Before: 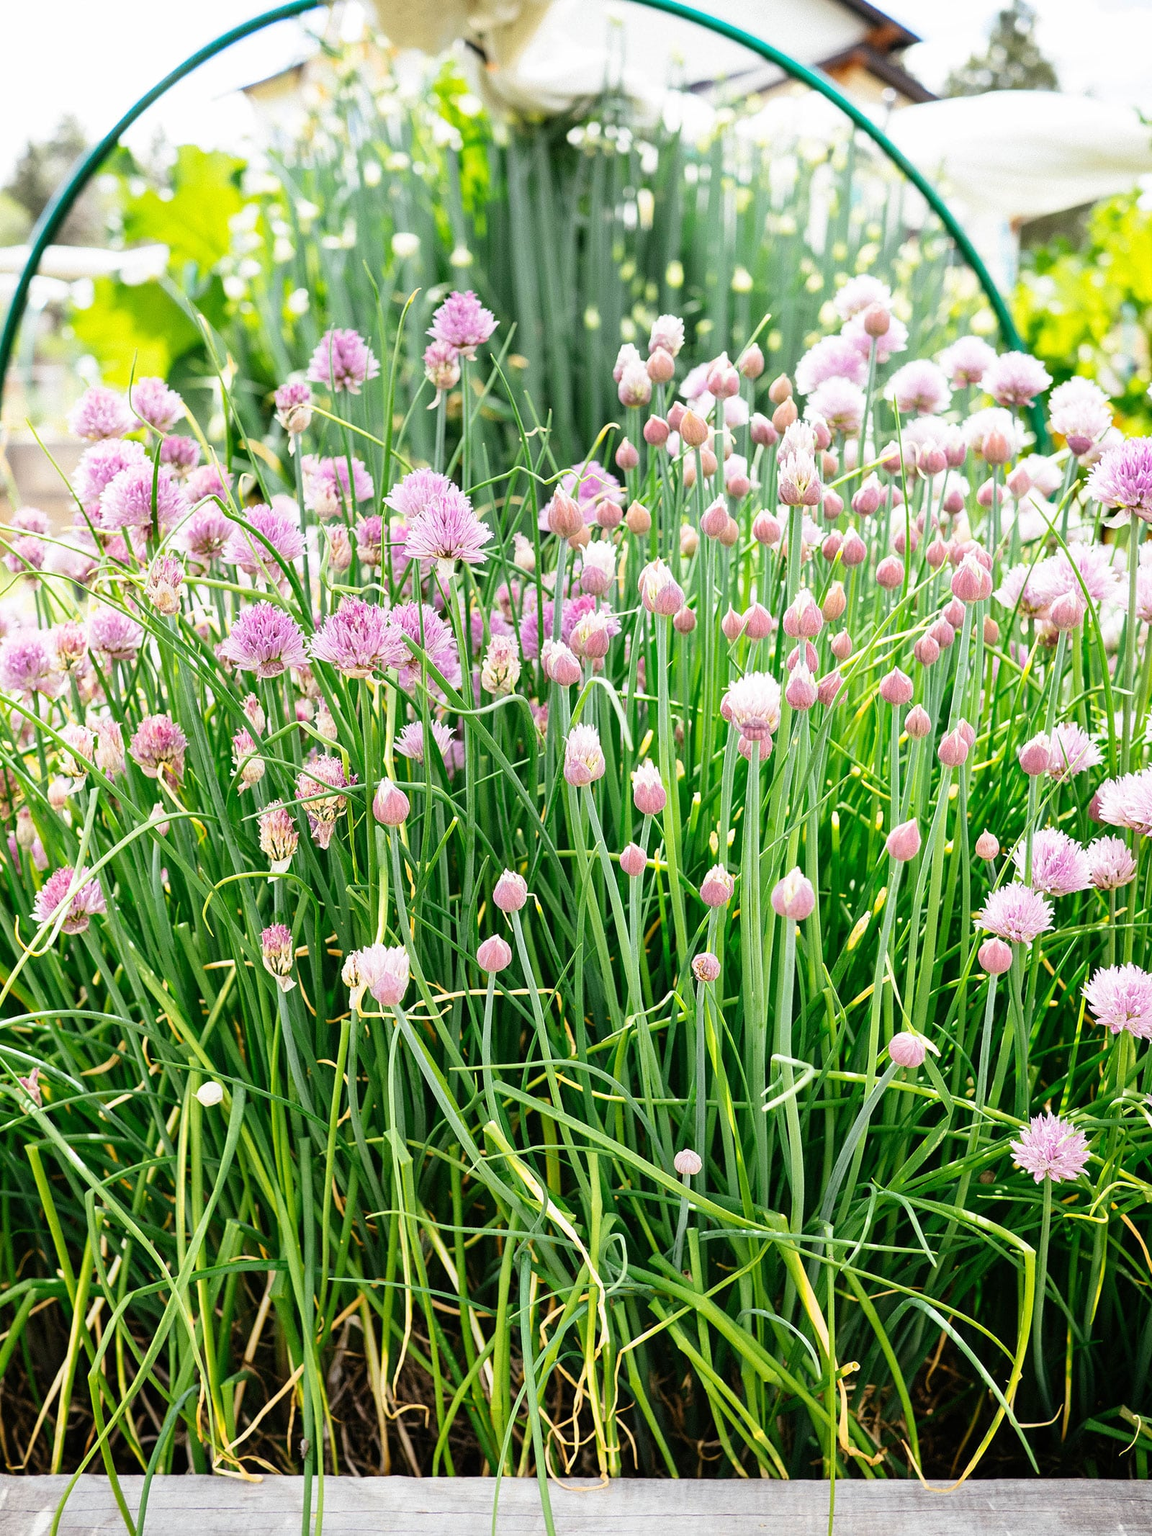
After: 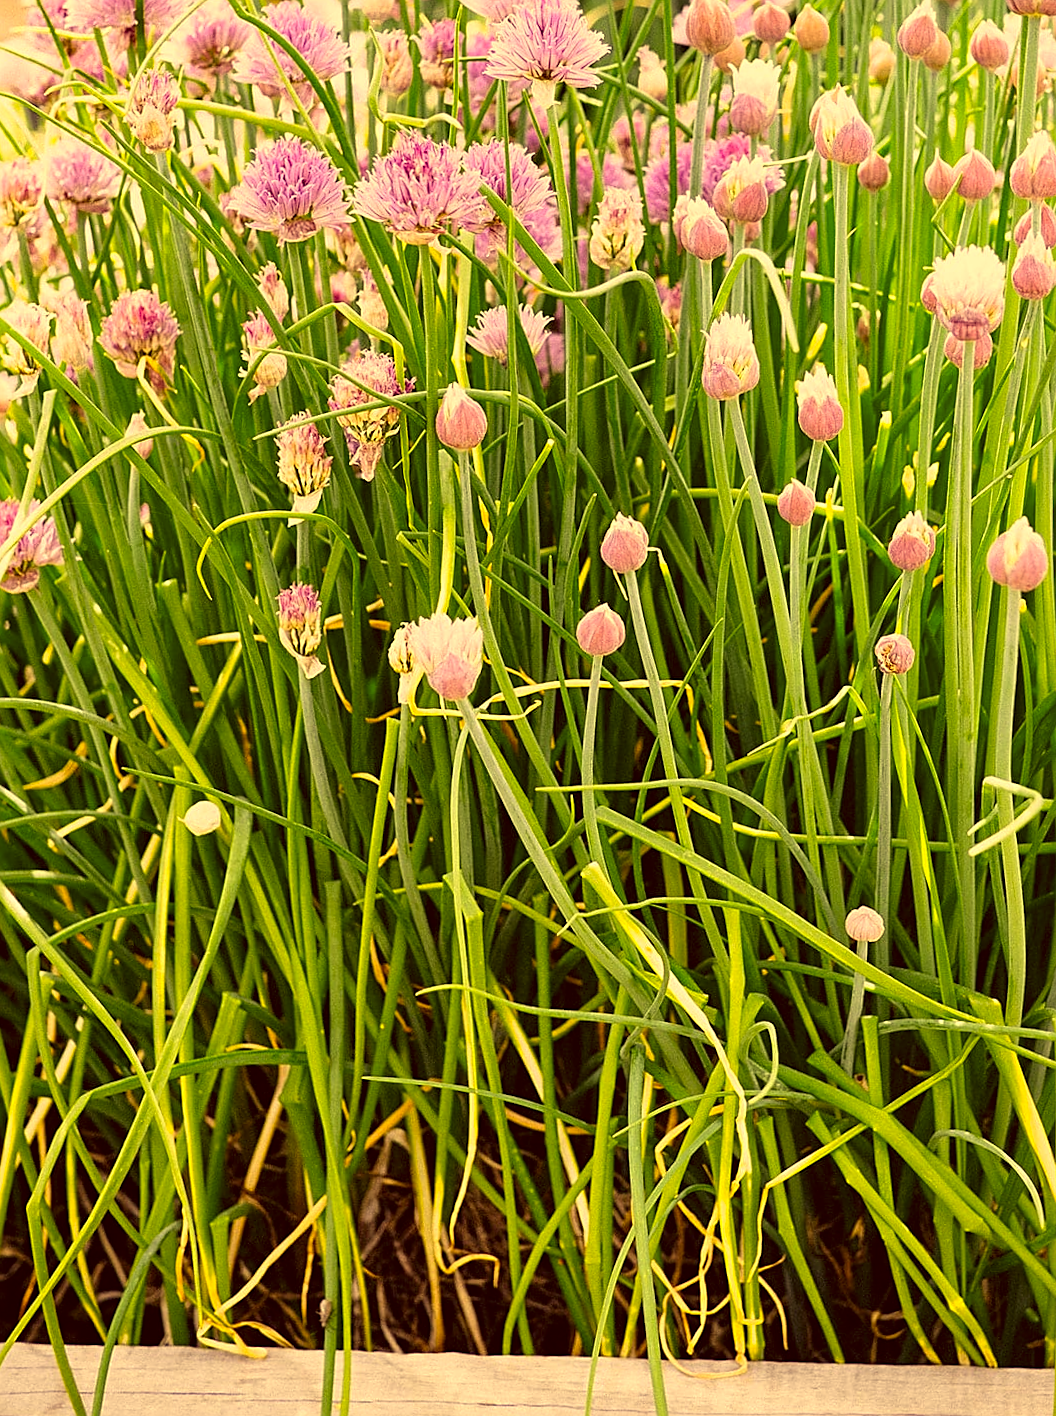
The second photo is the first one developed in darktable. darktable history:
color correction: highlights a* 9.73, highlights b* 39.39, shadows a* 14.11, shadows b* 3.3
crop and rotate: angle -1°, left 4.022%, top 32.044%, right 28.382%
sharpen: on, module defaults
